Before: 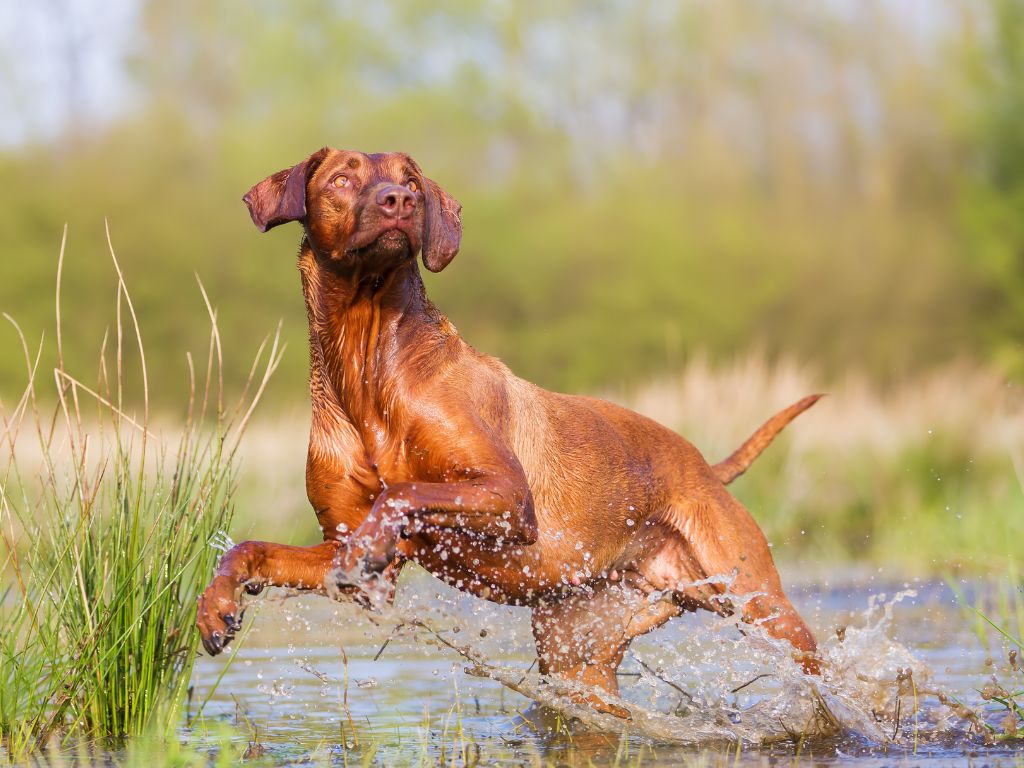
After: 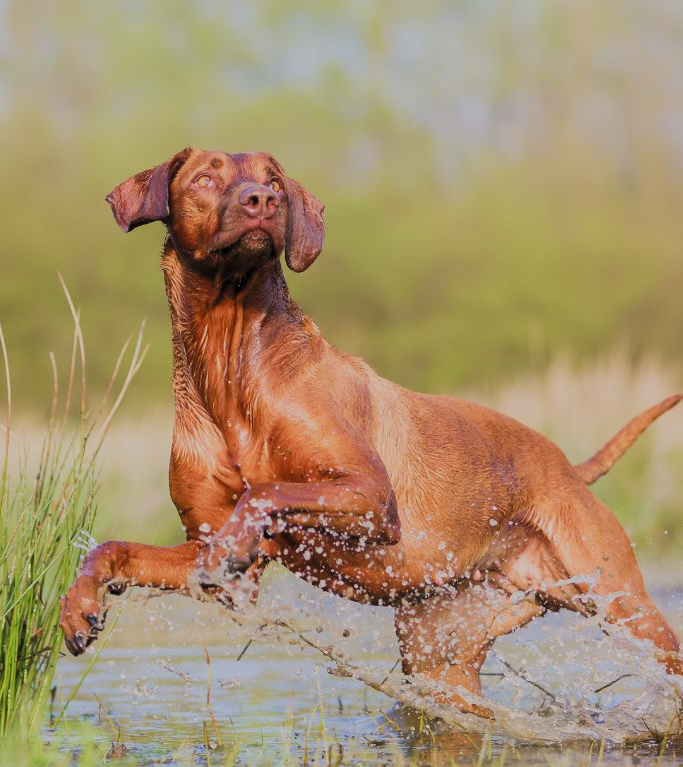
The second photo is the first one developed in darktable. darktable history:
filmic rgb: black relative exposure -7.12 EV, white relative exposure 5.35 EV, hardness 3.02, color science v5 (2021), contrast in shadows safe, contrast in highlights safe
crop and rotate: left 13.401%, right 19.889%
